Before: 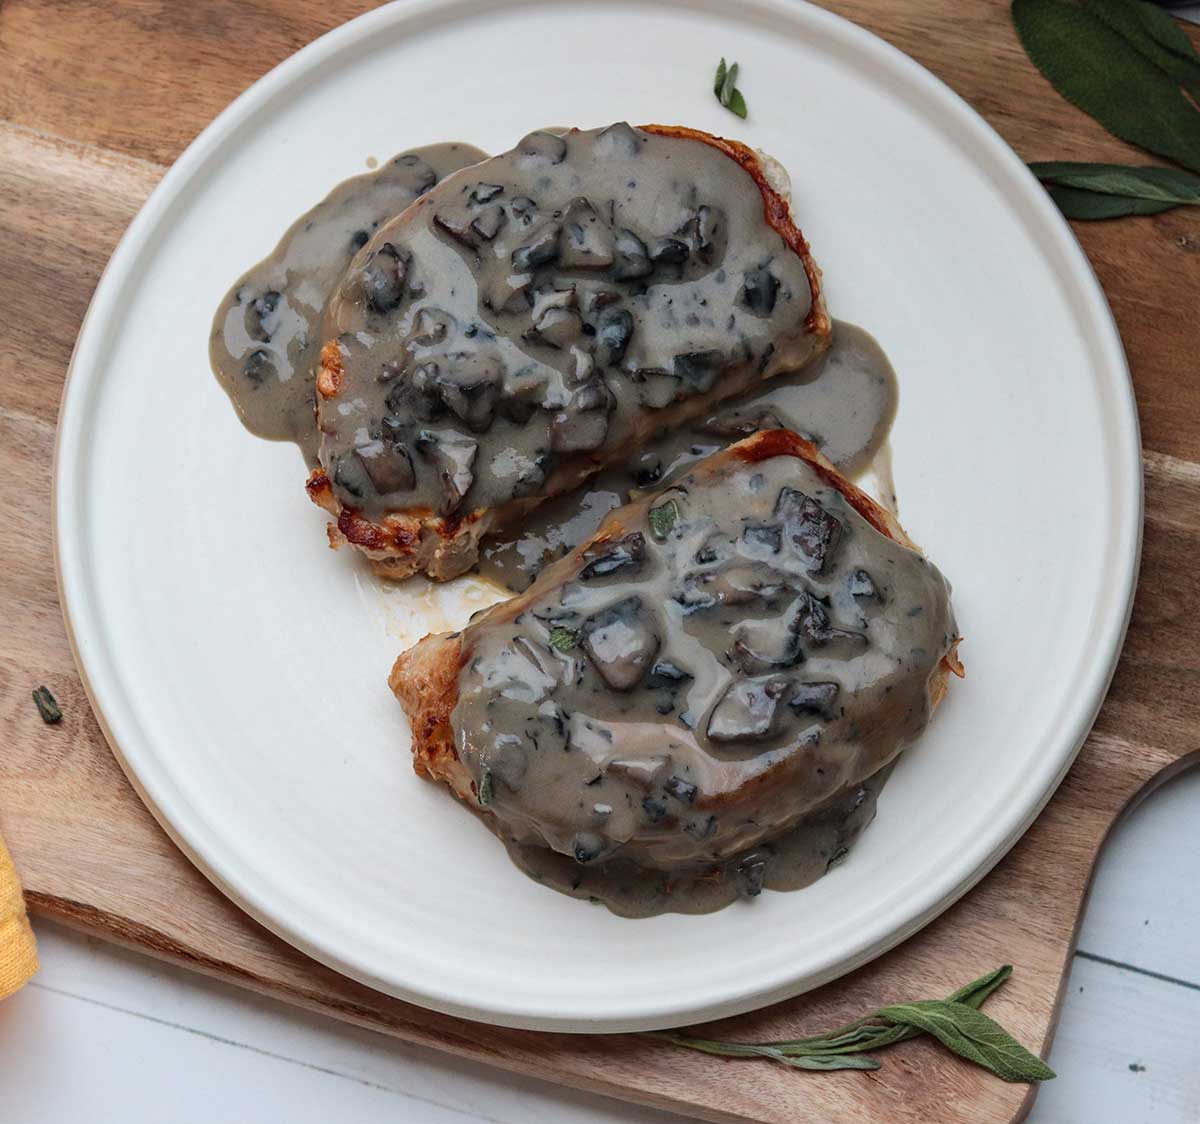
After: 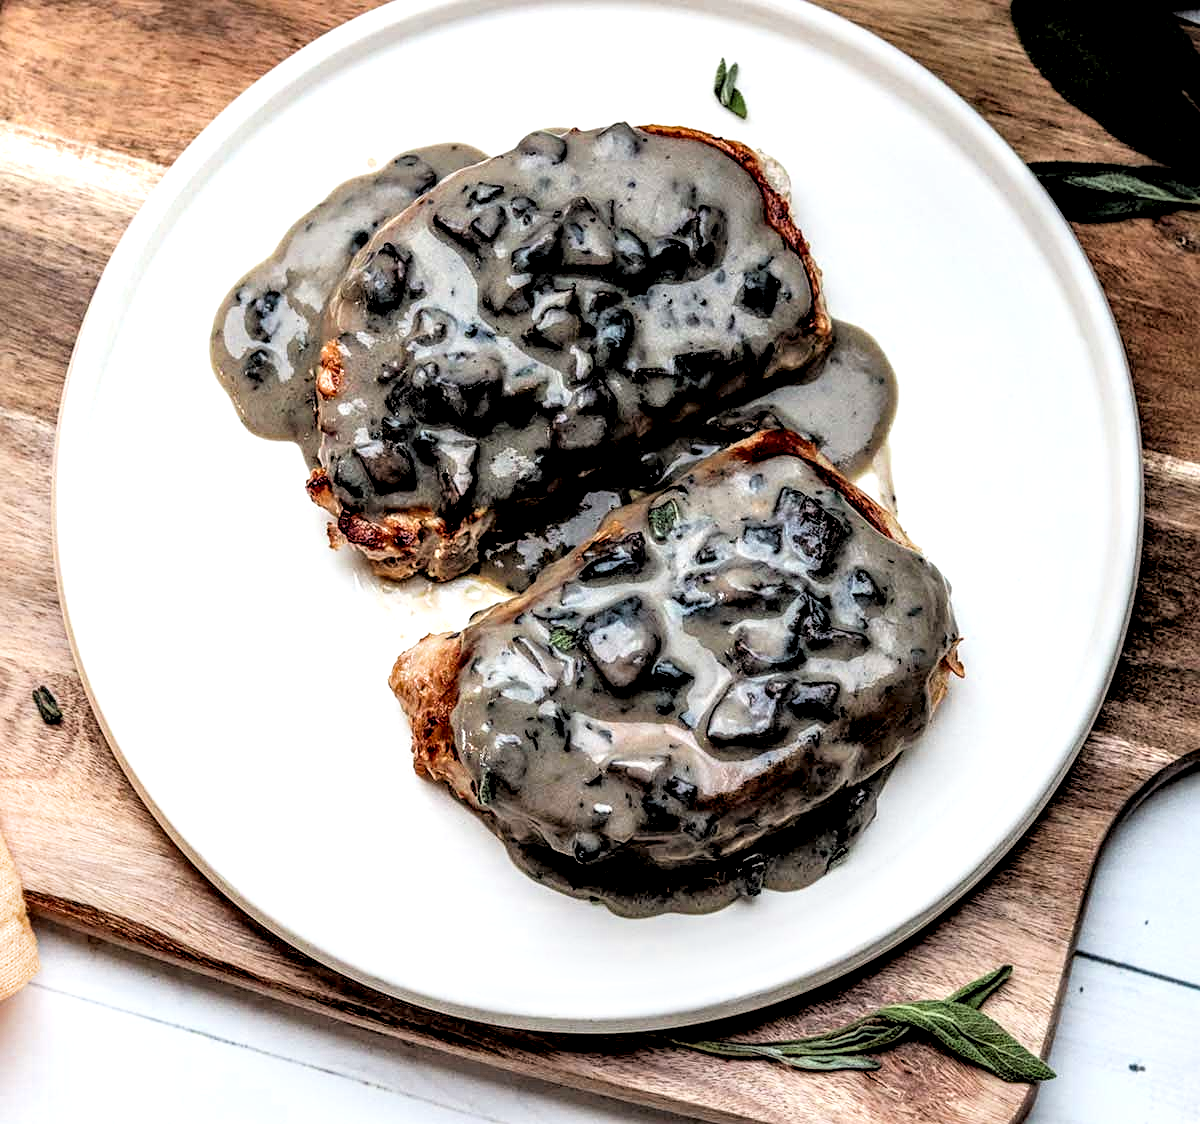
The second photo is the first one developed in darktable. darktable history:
sharpen: amount 0.204
filmic rgb: black relative exposure -3.92 EV, white relative exposure 3.13 EV, hardness 2.87
local contrast: highlights 17%, detail 187%
tone equalizer: -8 EV -1.05 EV, -7 EV -1.01 EV, -6 EV -0.852 EV, -5 EV -0.578 EV, -3 EV 0.6 EV, -2 EV 0.892 EV, -1 EV 0.997 EV, +0 EV 1.06 EV
